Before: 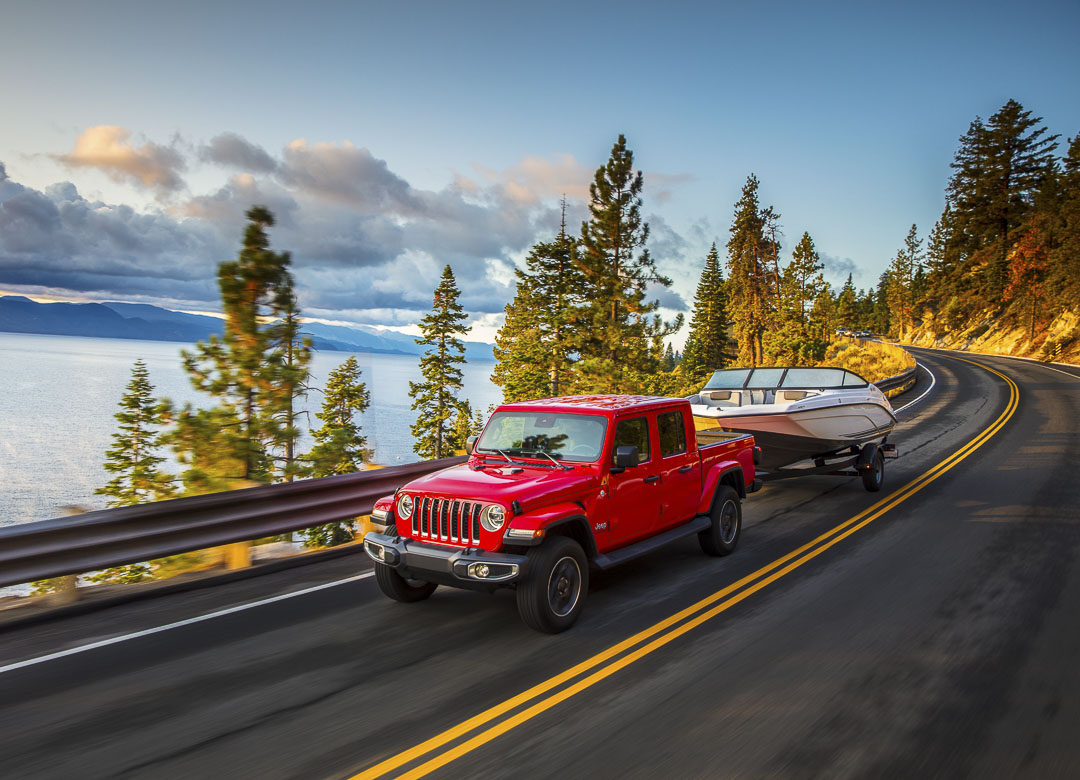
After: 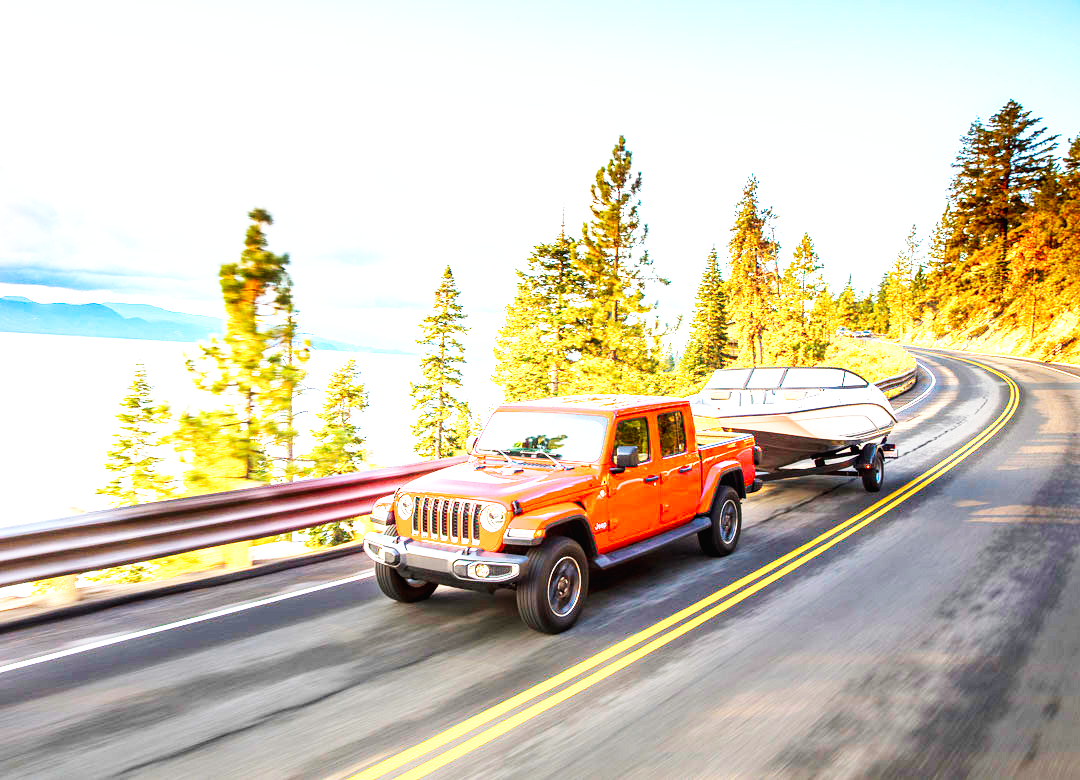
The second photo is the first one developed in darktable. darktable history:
exposure: black level correction 0, exposure 1.9 EV, compensate highlight preservation false
base curve: curves: ch0 [(0, 0.003) (0.001, 0.002) (0.006, 0.004) (0.02, 0.022) (0.048, 0.086) (0.094, 0.234) (0.162, 0.431) (0.258, 0.629) (0.385, 0.8) (0.548, 0.918) (0.751, 0.988) (1, 1)], preserve colors none
